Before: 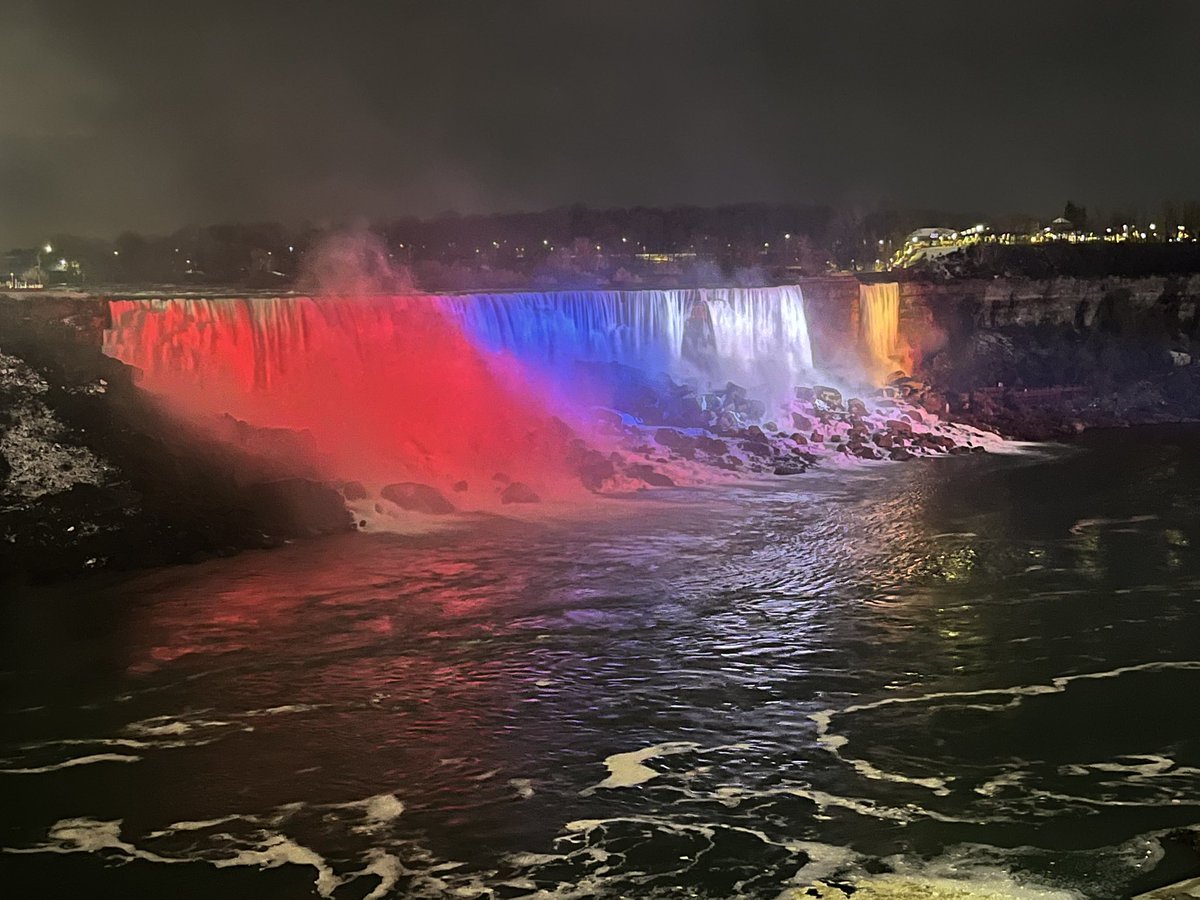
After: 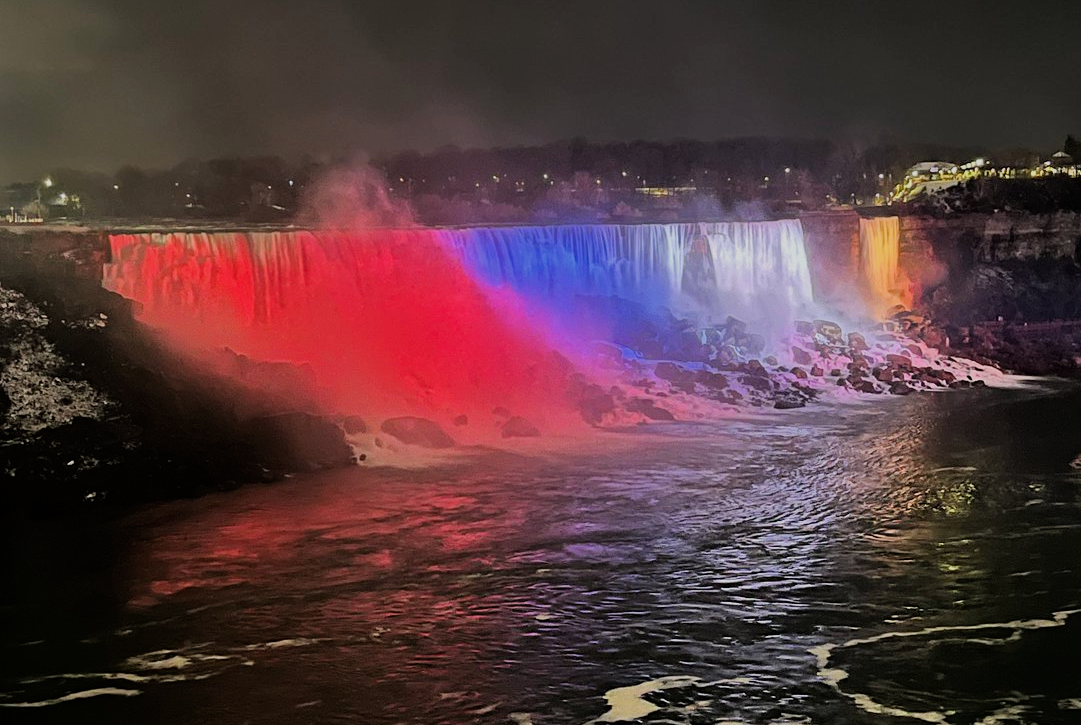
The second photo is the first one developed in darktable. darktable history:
crop: top 7.408%, right 9.856%, bottom 12.027%
filmic rgb: black relative exposure -7.65 EV, white relative exposure 4.56 EV, hardness 3.61, contrast 1.053, iterations of high-quality reconstruction 0
